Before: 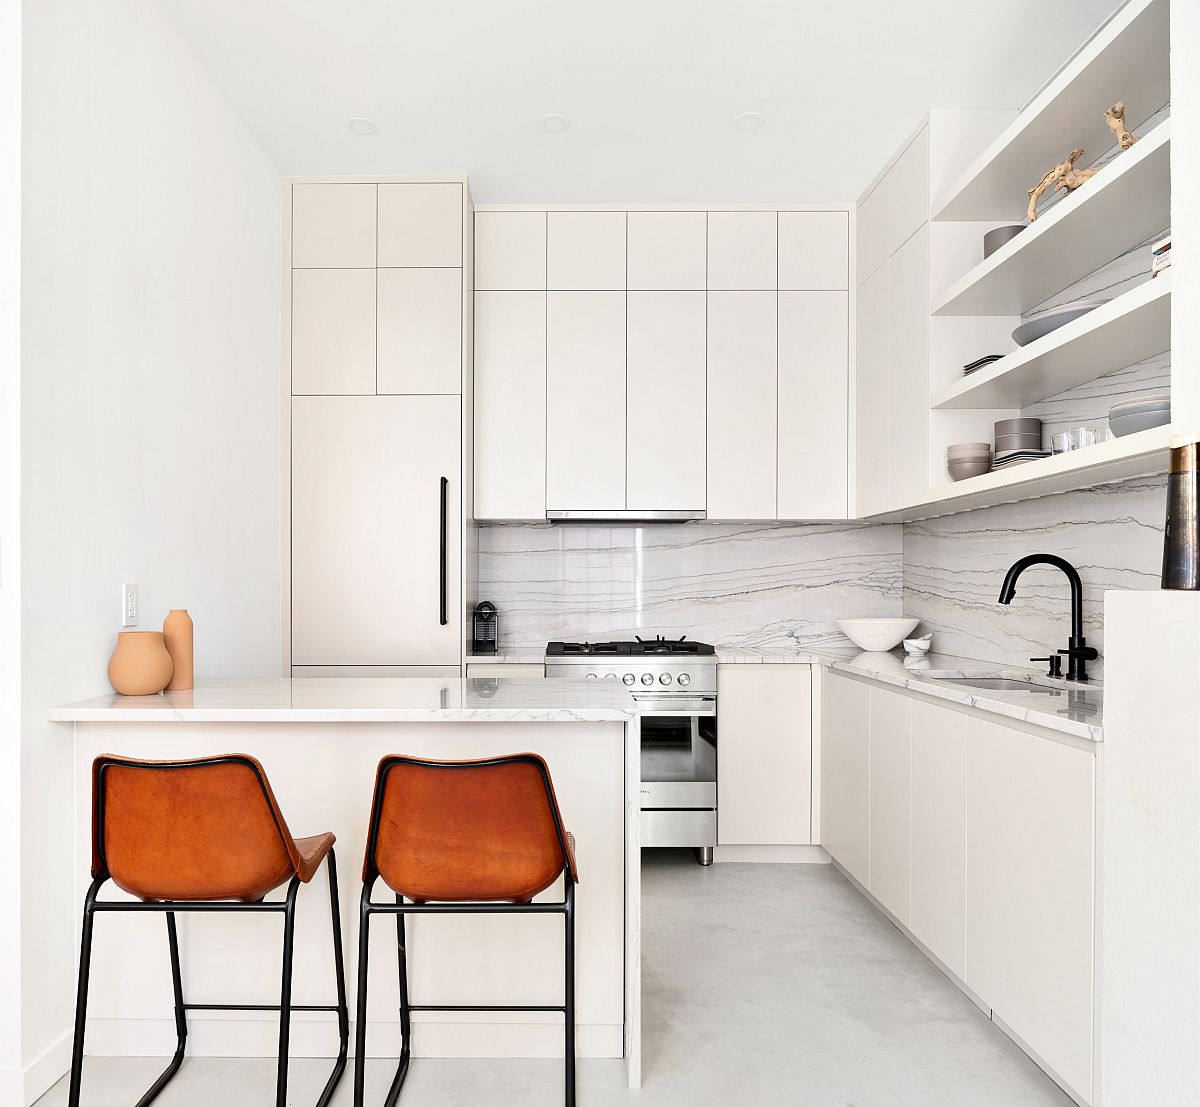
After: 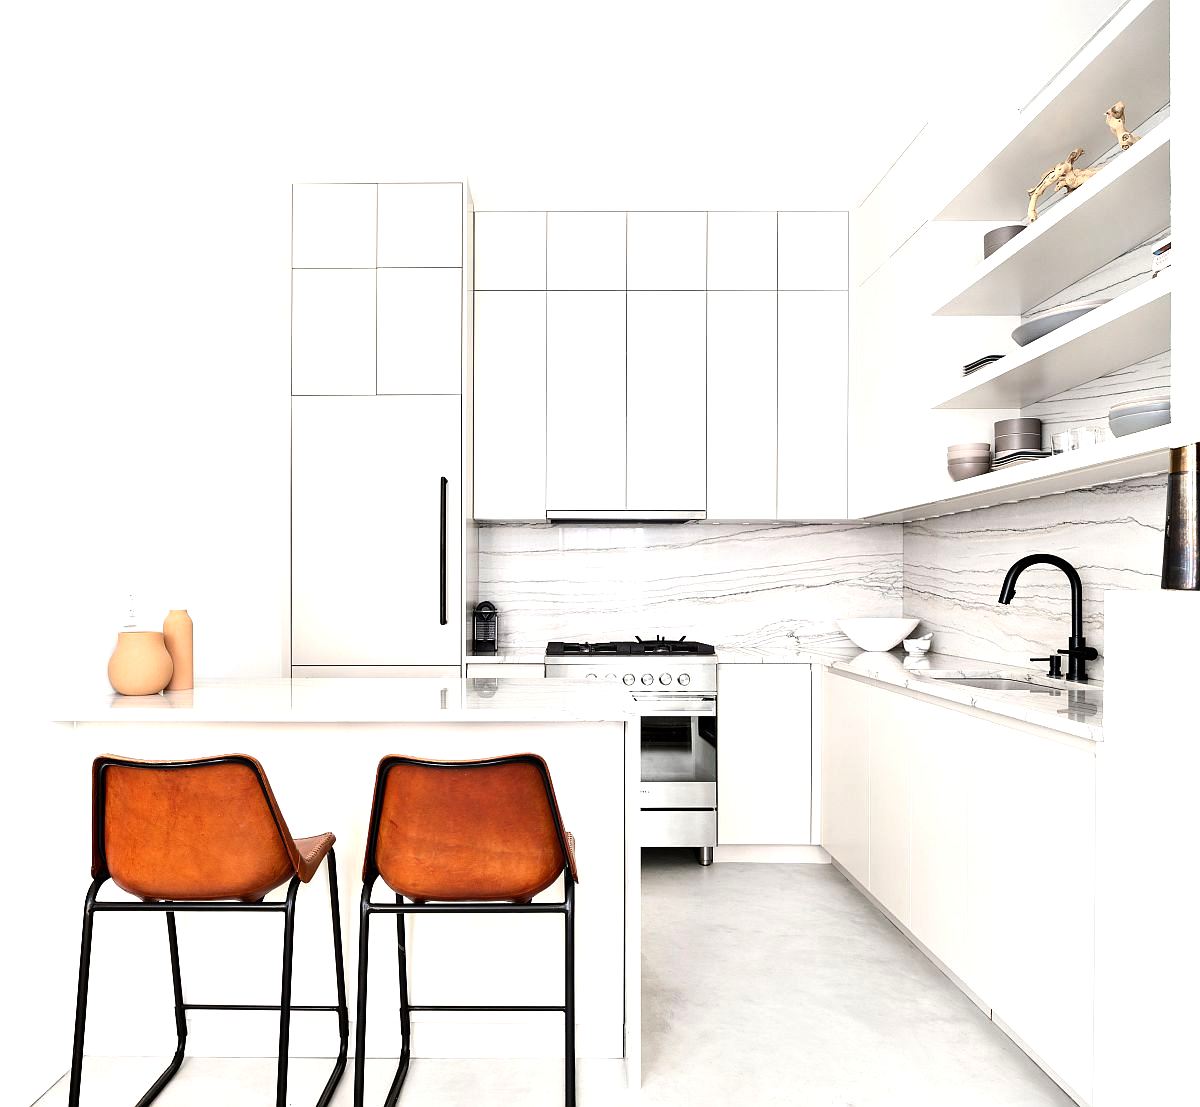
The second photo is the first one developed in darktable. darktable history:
tone equalizer: -8 EV -0.744 EV, -7 EV -0.721 EV, -6 EV -0.565 EV, -5 EV -0.361 EV, -3 EV 0.399 EV, -2 EV 0.6 EV, -1 EV 0.694 EV, +0 EV 0.756 EV, edges refinement/feathering 500, mask exposure compensation -1.57 EV, preserve details no
